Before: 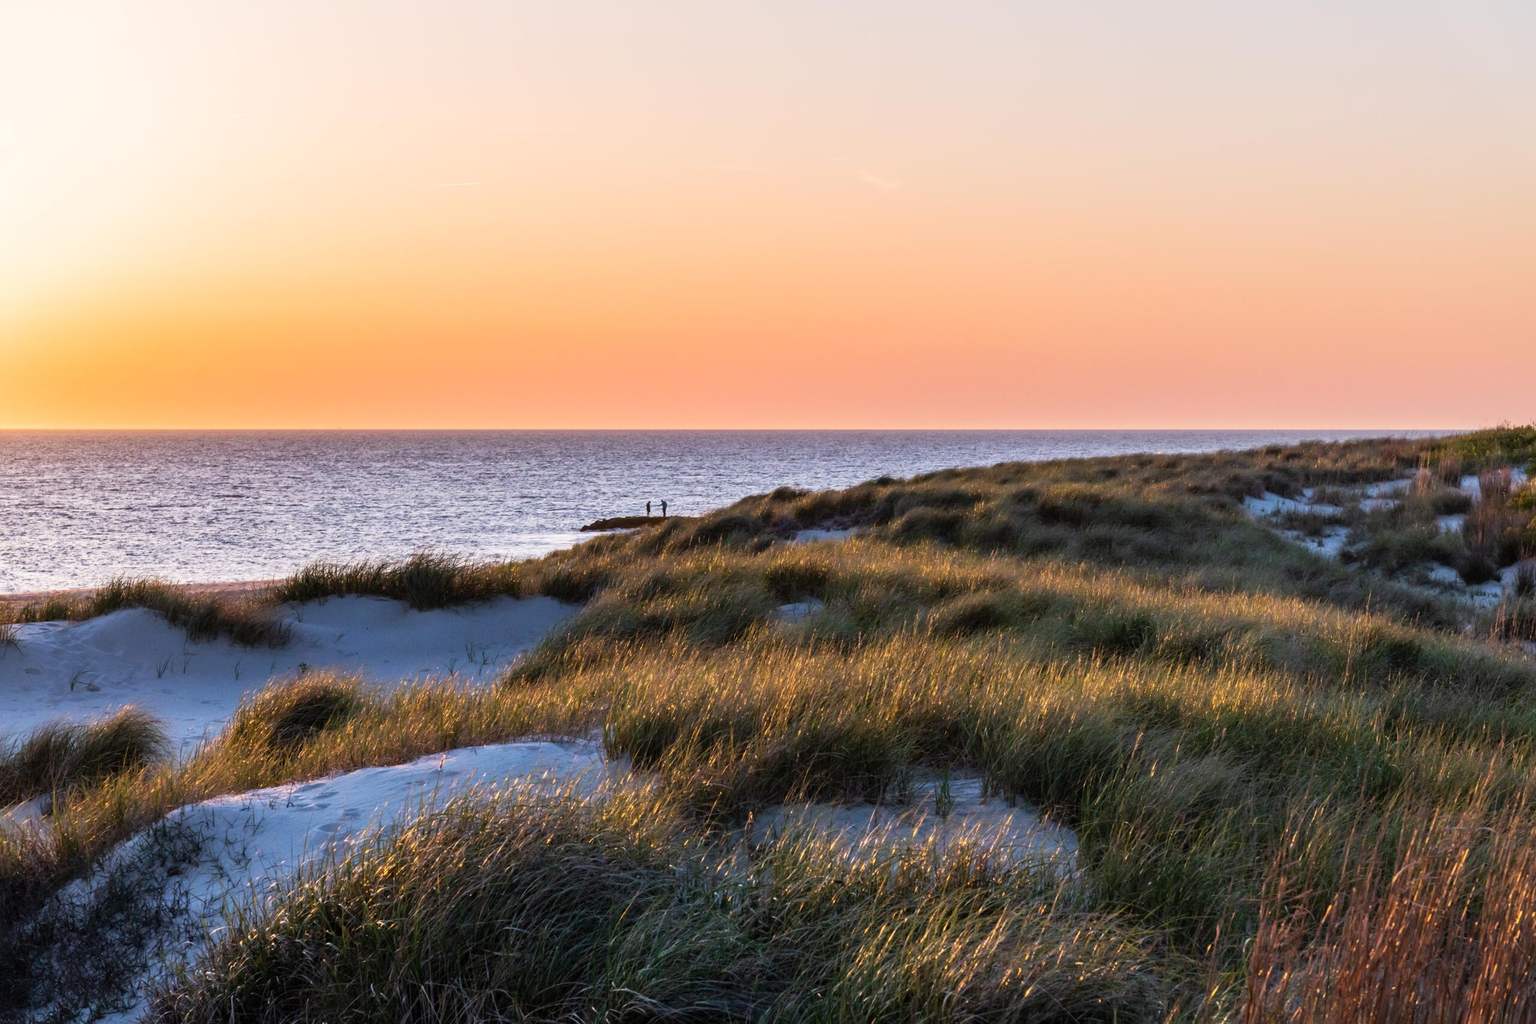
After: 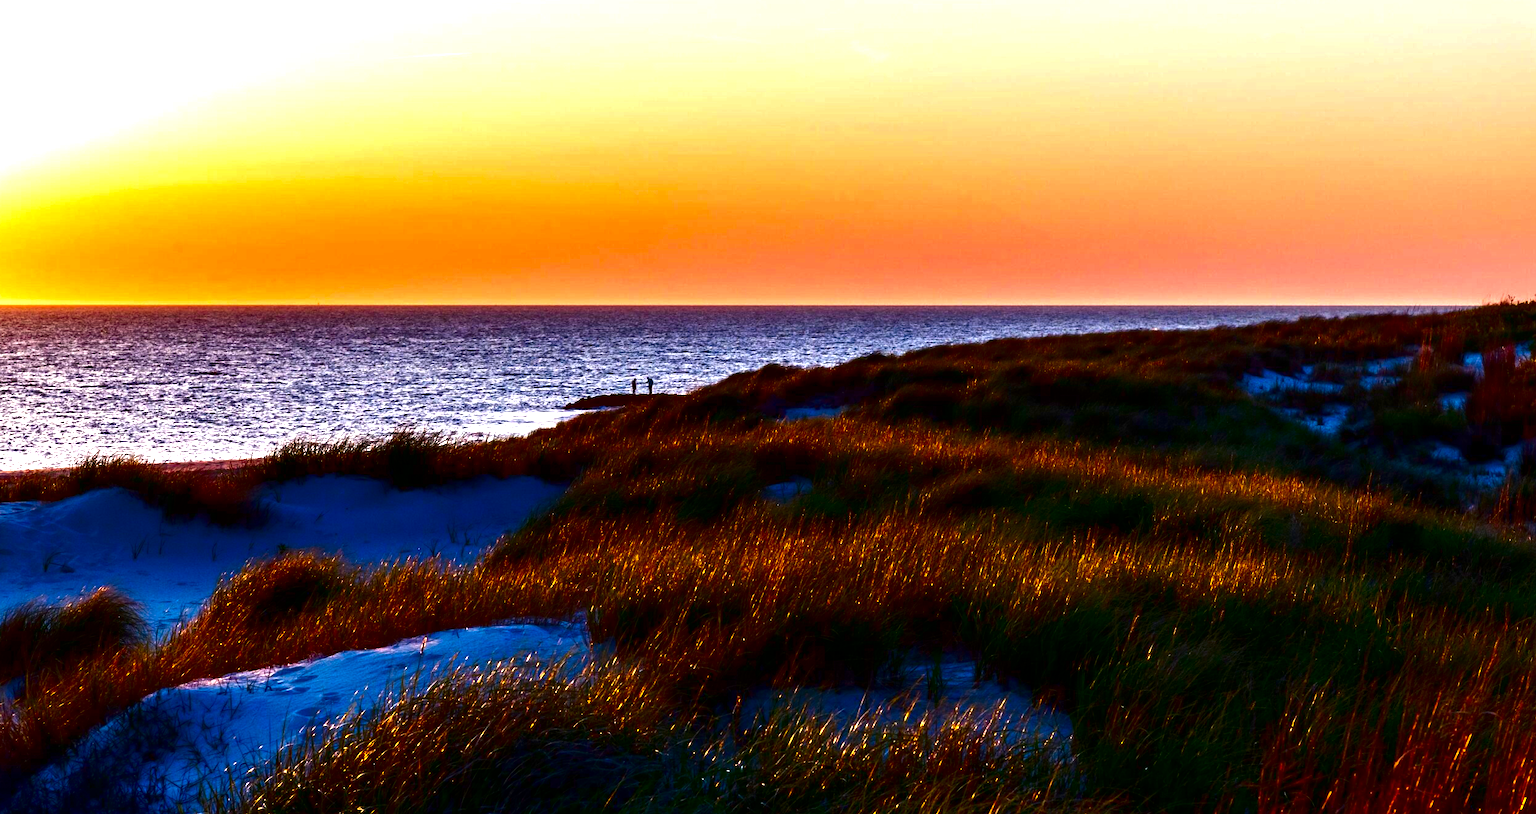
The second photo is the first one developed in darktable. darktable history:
contrast brightness saturation: brightness -1, saturation 1
crop and rotate: left 1.814%, top 12.818%, right 0.25%, bottom 9.225%
exposure: exposure 0.6 EV, compensate highlight preservation false
